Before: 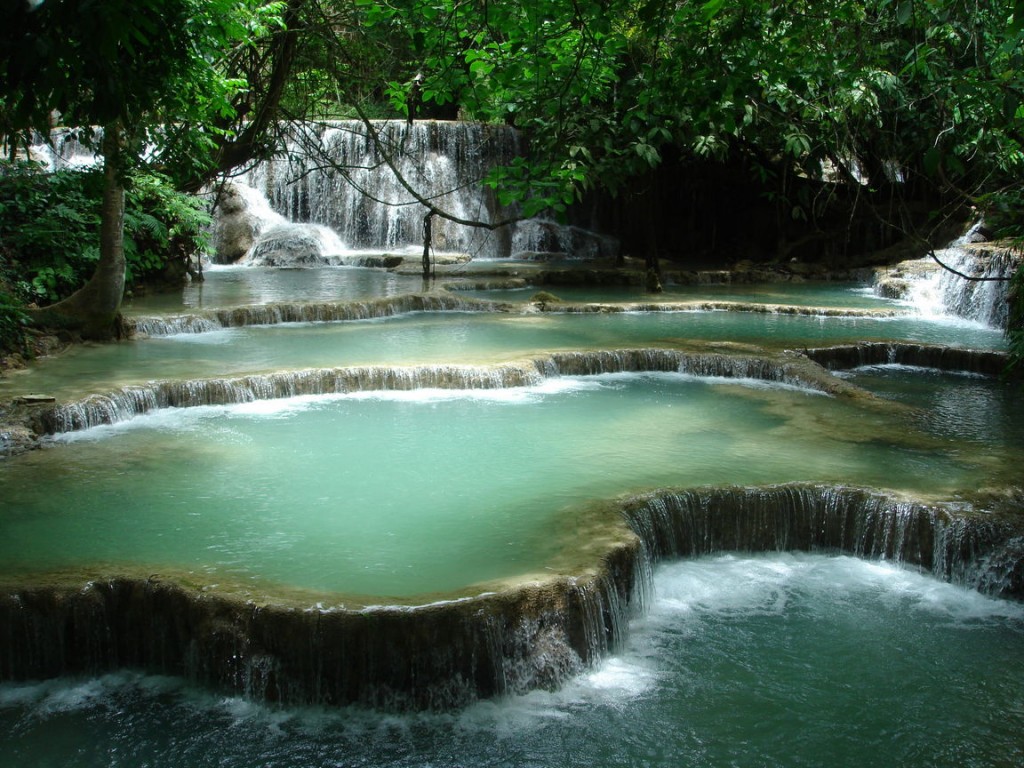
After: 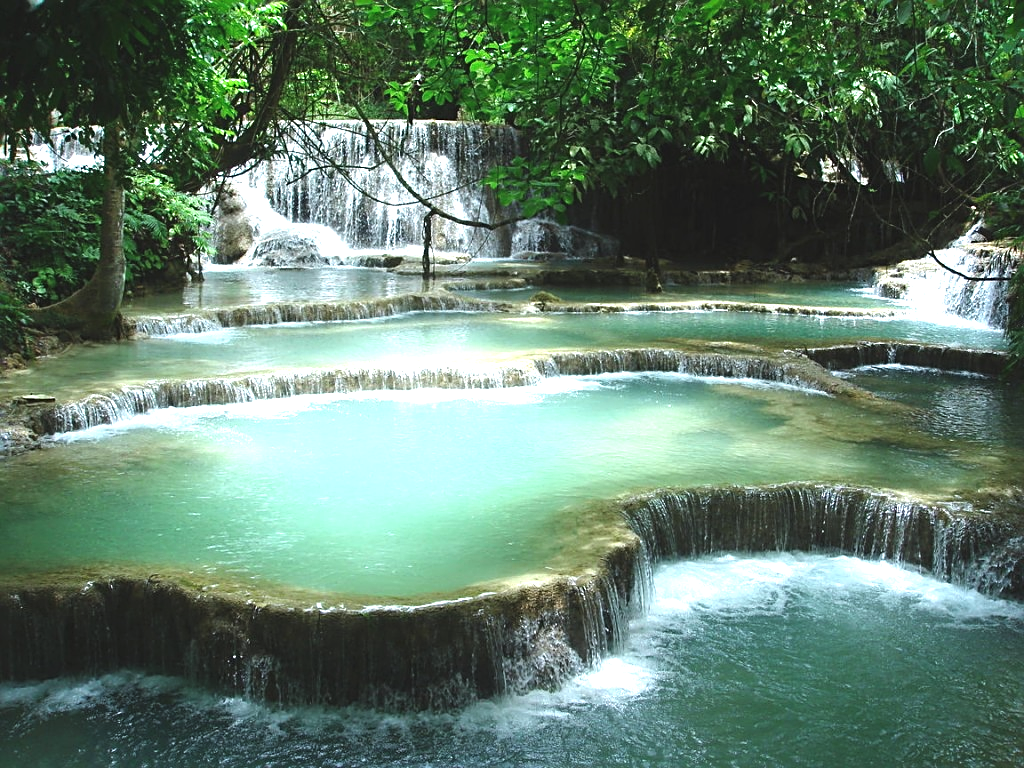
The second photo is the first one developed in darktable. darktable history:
sharpen: on, module defaults
exposure: black level correction -0.005, exposure 1.002 EV, compensate highlight preservation false
white balance: red 0.98, blue 1.034
